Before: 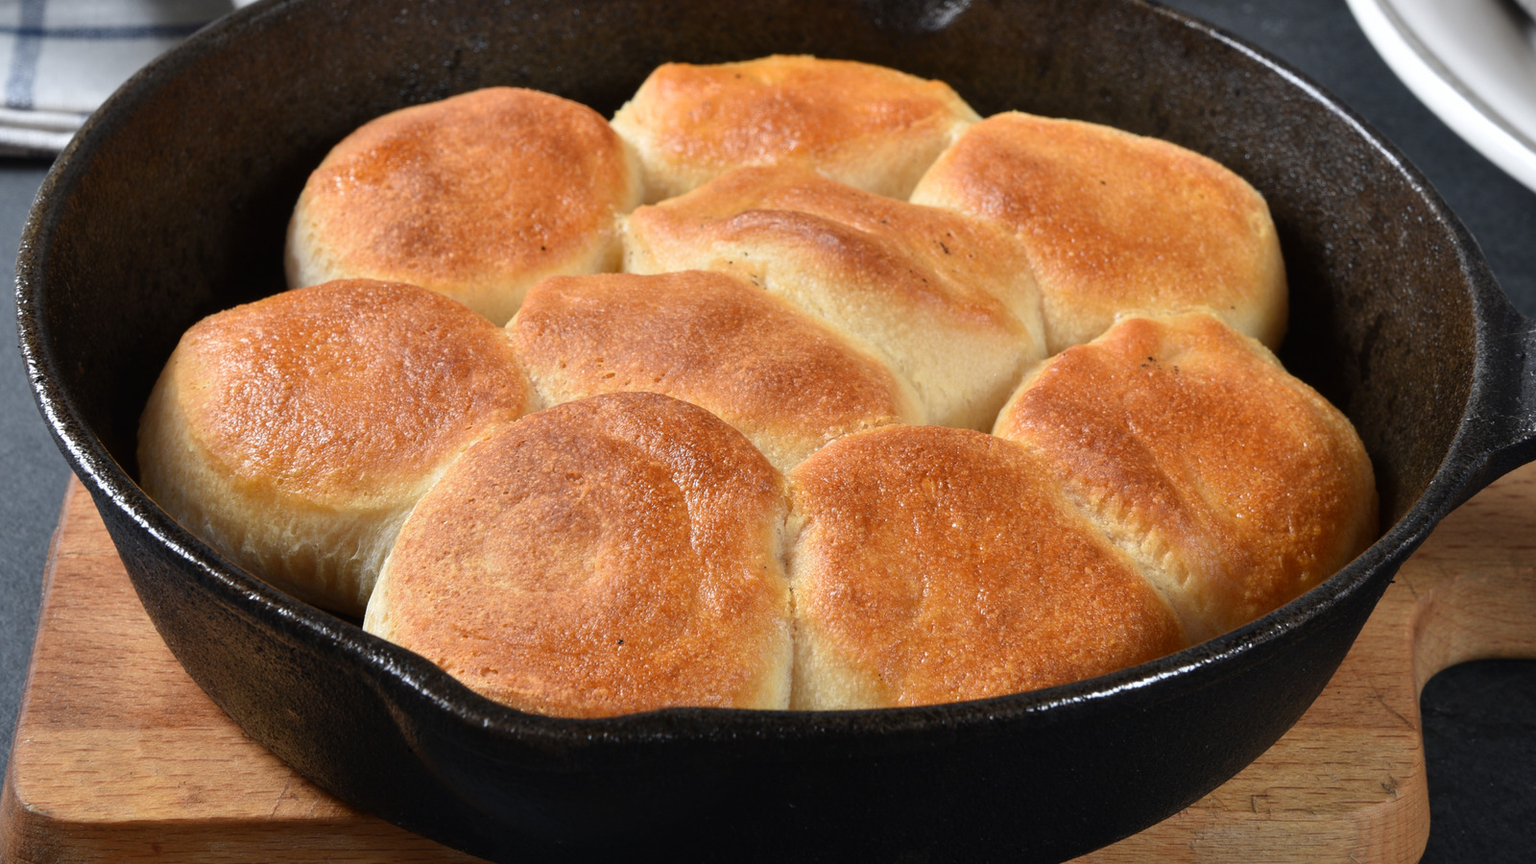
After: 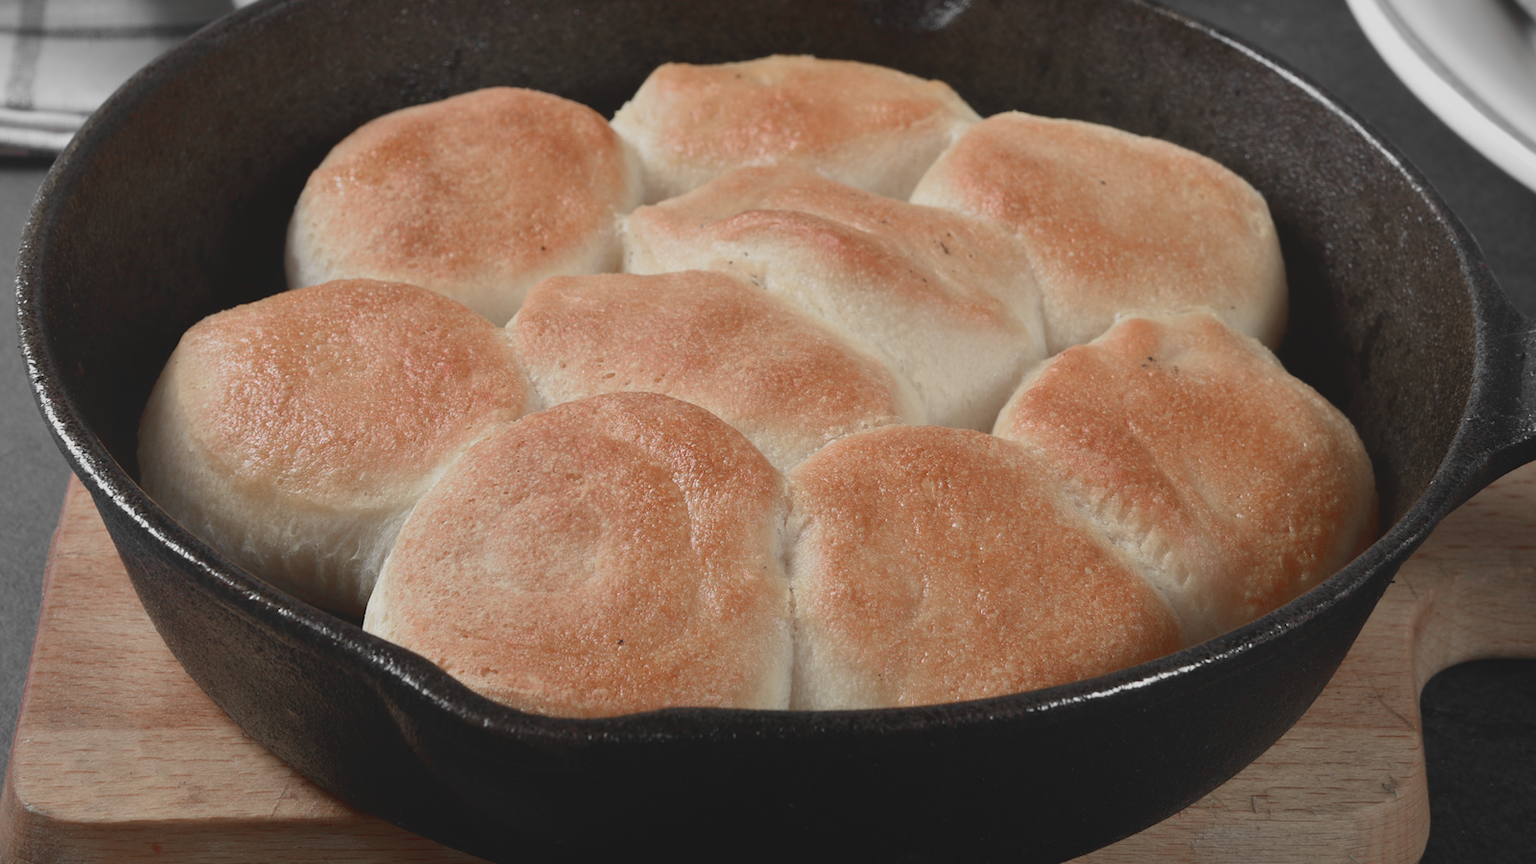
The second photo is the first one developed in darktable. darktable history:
local contrast: detail 69%
color zones: curves: ch1 [(0, 0.831) (0.08, 0.771) (0.157, 0.268) (0.241, 0.207) (0.562, -0.005) (0.714, -0.013) (0.876, 0.01) (1, 0.831)]
exposure: compensate highlight preservation false
